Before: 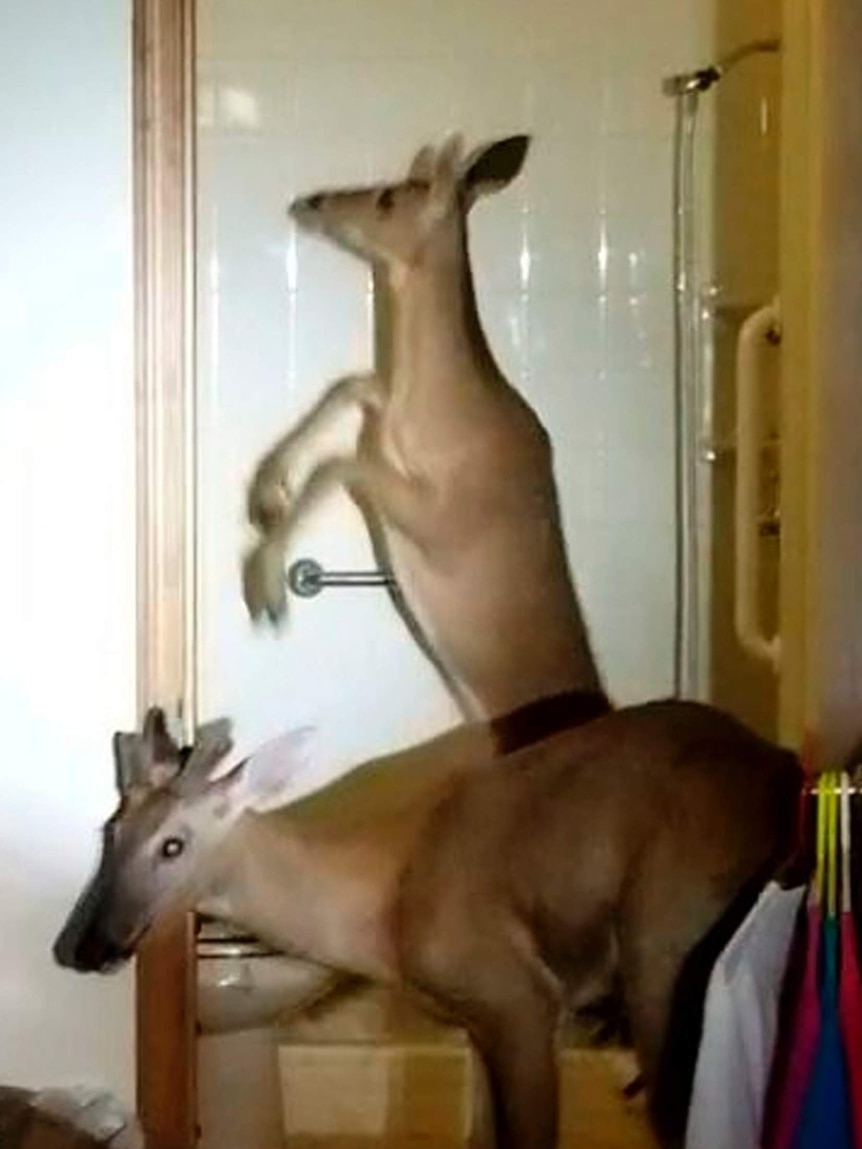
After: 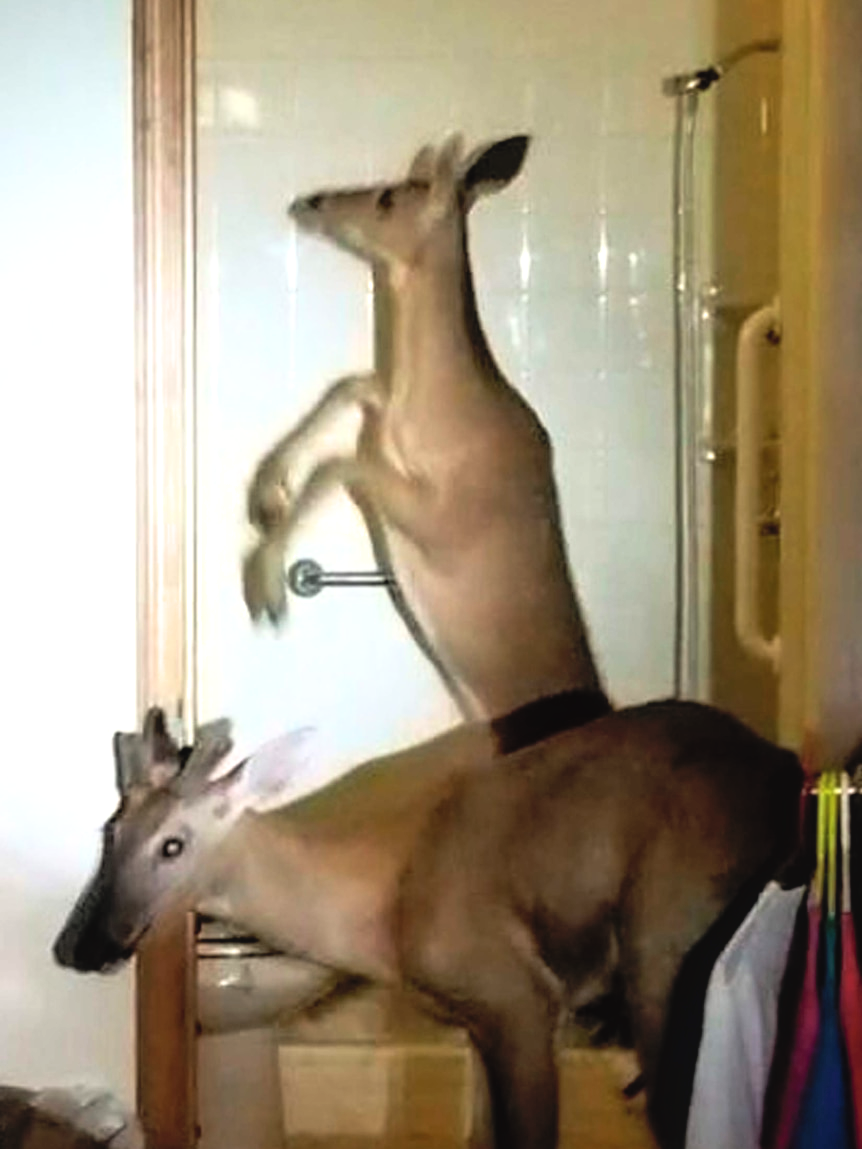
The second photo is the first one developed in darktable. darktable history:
filmic rgb: black relative exposure -7.96 EV, white relative exposure 2.46 EV, hardness 6.33, color science v6 (2022)
tone curve: curves: ch0 [(0, 0.042) (0.129, 0.18) (0.501, 0.497) (1, 1)], preserve colors none
contrast brightness saturation: brightness 0.092, saturation 0.193
local contrast: highlights 103%, shadows 98%, detail 120%, midtone range 0.2
